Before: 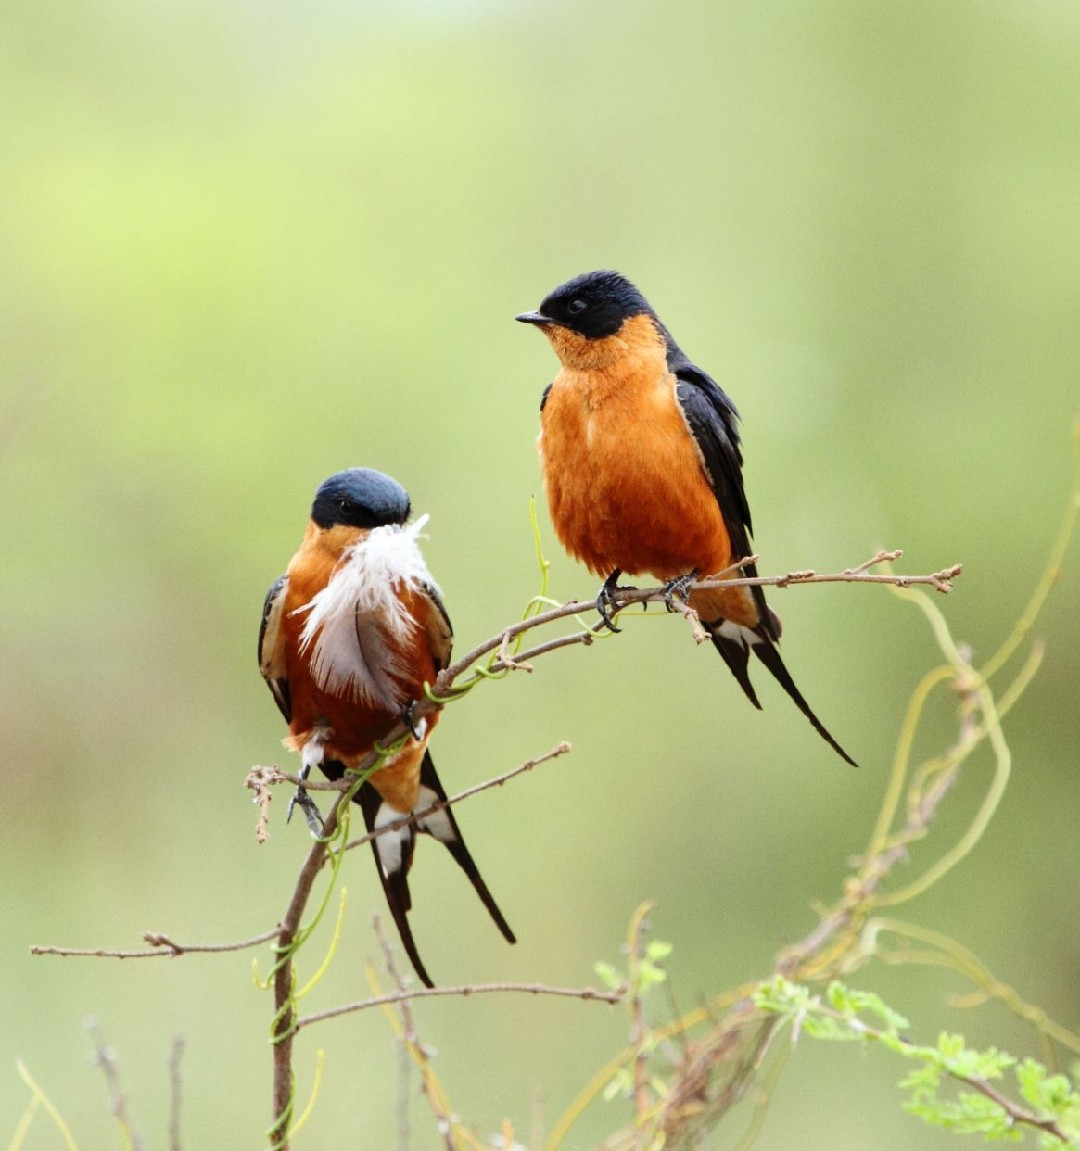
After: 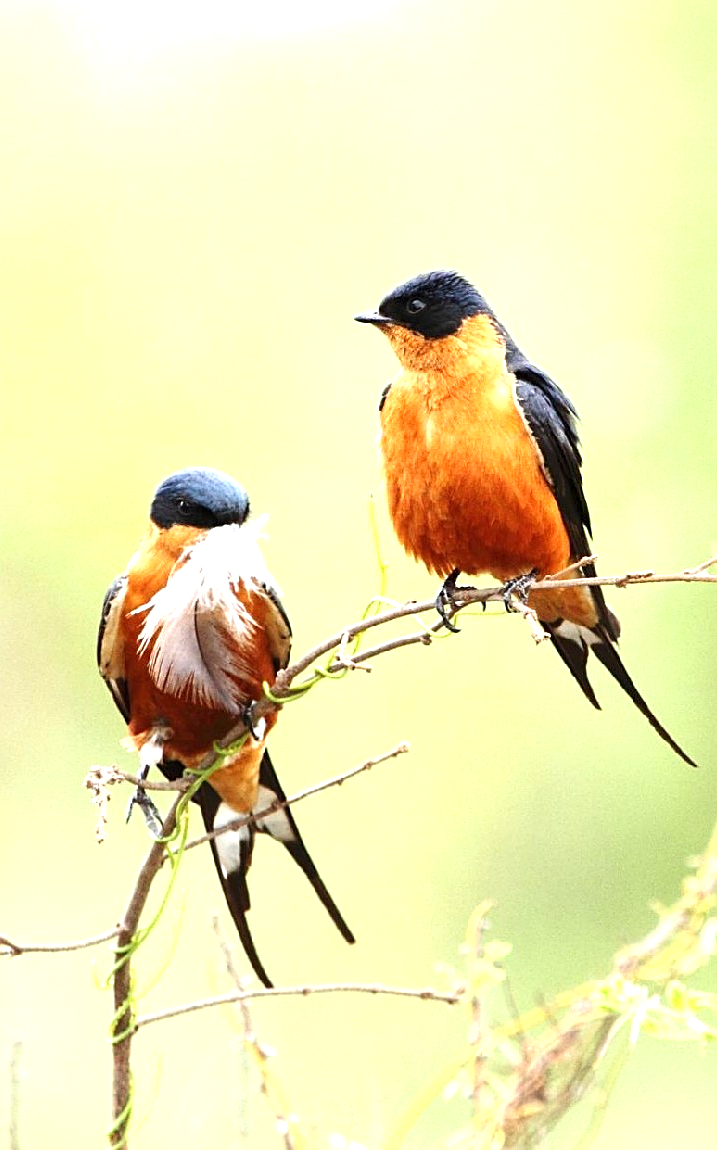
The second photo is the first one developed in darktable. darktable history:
sharpen: amount 0.495
crop and rotate: left 14.987%, right 18.584%
exposure: black level correction 0, exposure 1.001 EV, compensate exposure bias true, compensate highlight preservation false
